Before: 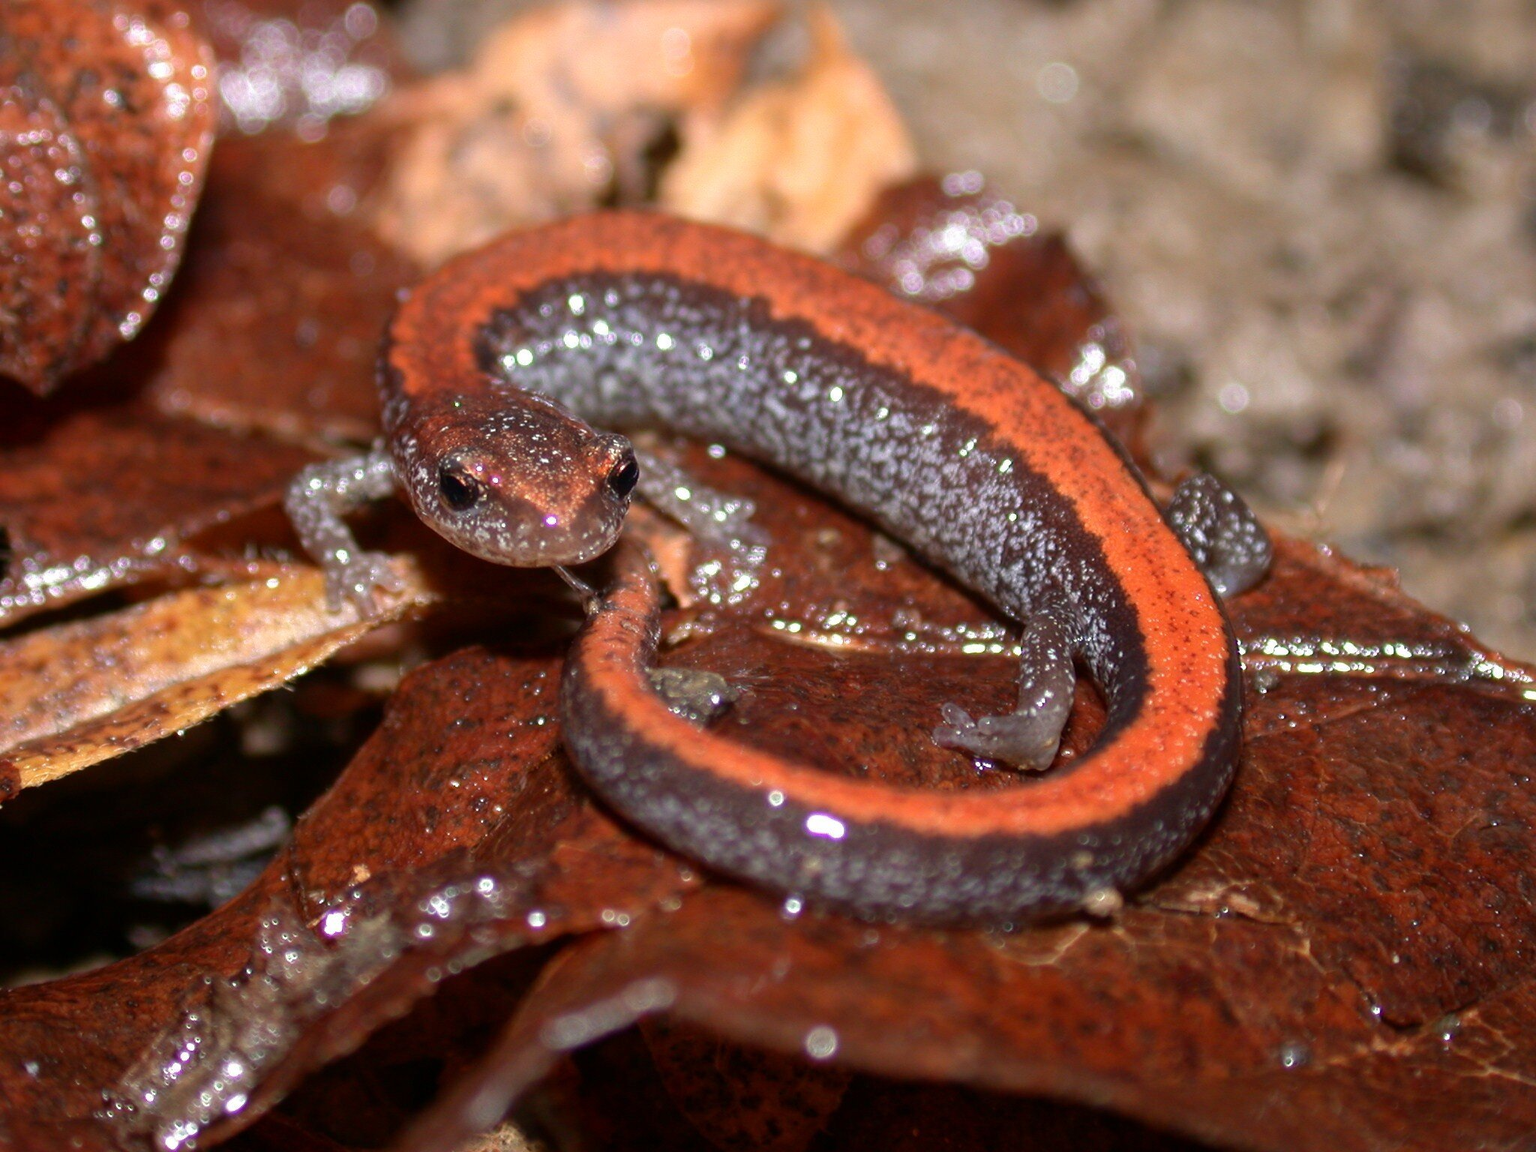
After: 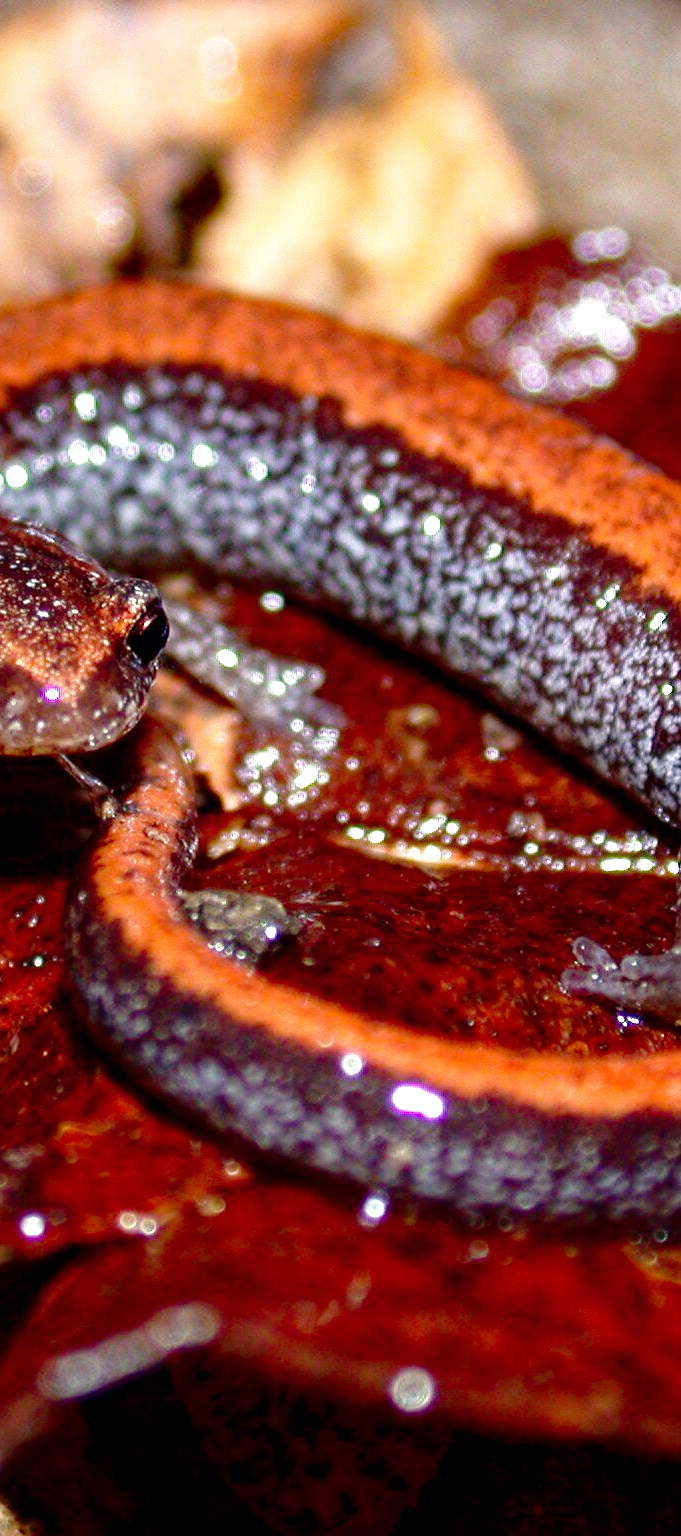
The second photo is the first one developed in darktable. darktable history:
color balance rgb: perceptual saturation grading › global saturation -0.31%, global vibrance -8%, contrast -13%, saturation formula JzAzBz (2021)
white balance: red 0.976, blue 1.04
base curve: curves: ch0 [(0, 0) (0.036, 0.037) (0.121, 0.228) (0.46, 0.76) (0.859, 0.983) (1, 1)], preserve colors none
contrast brightness saturation: brightness -0.2, saturation 0.08
haze removal: compatibility mode true, adaptive false
local contrast: highlights 123%, shadows 126%, detail 140%, midtone range 0.254
color correction: highlights a* 0.207, highlights b* 2.7, shadows a* -0.874, shadows b* -4.78
crop: left 33.36%, right 33.36%
